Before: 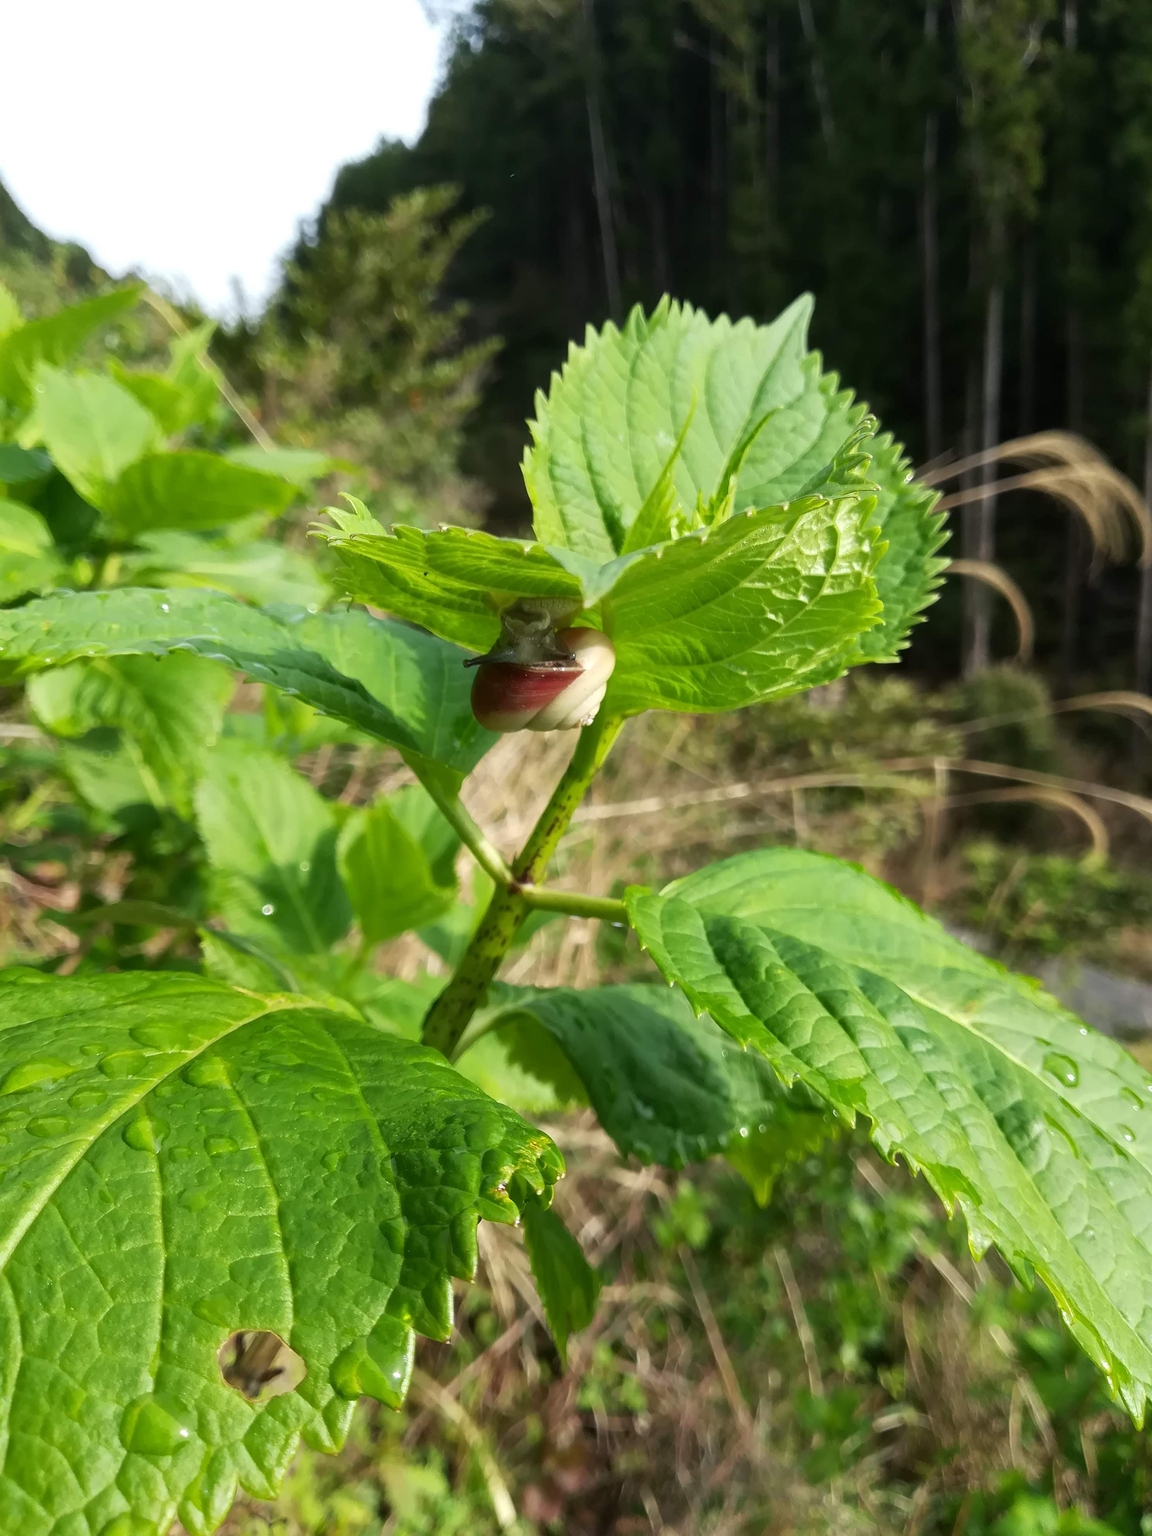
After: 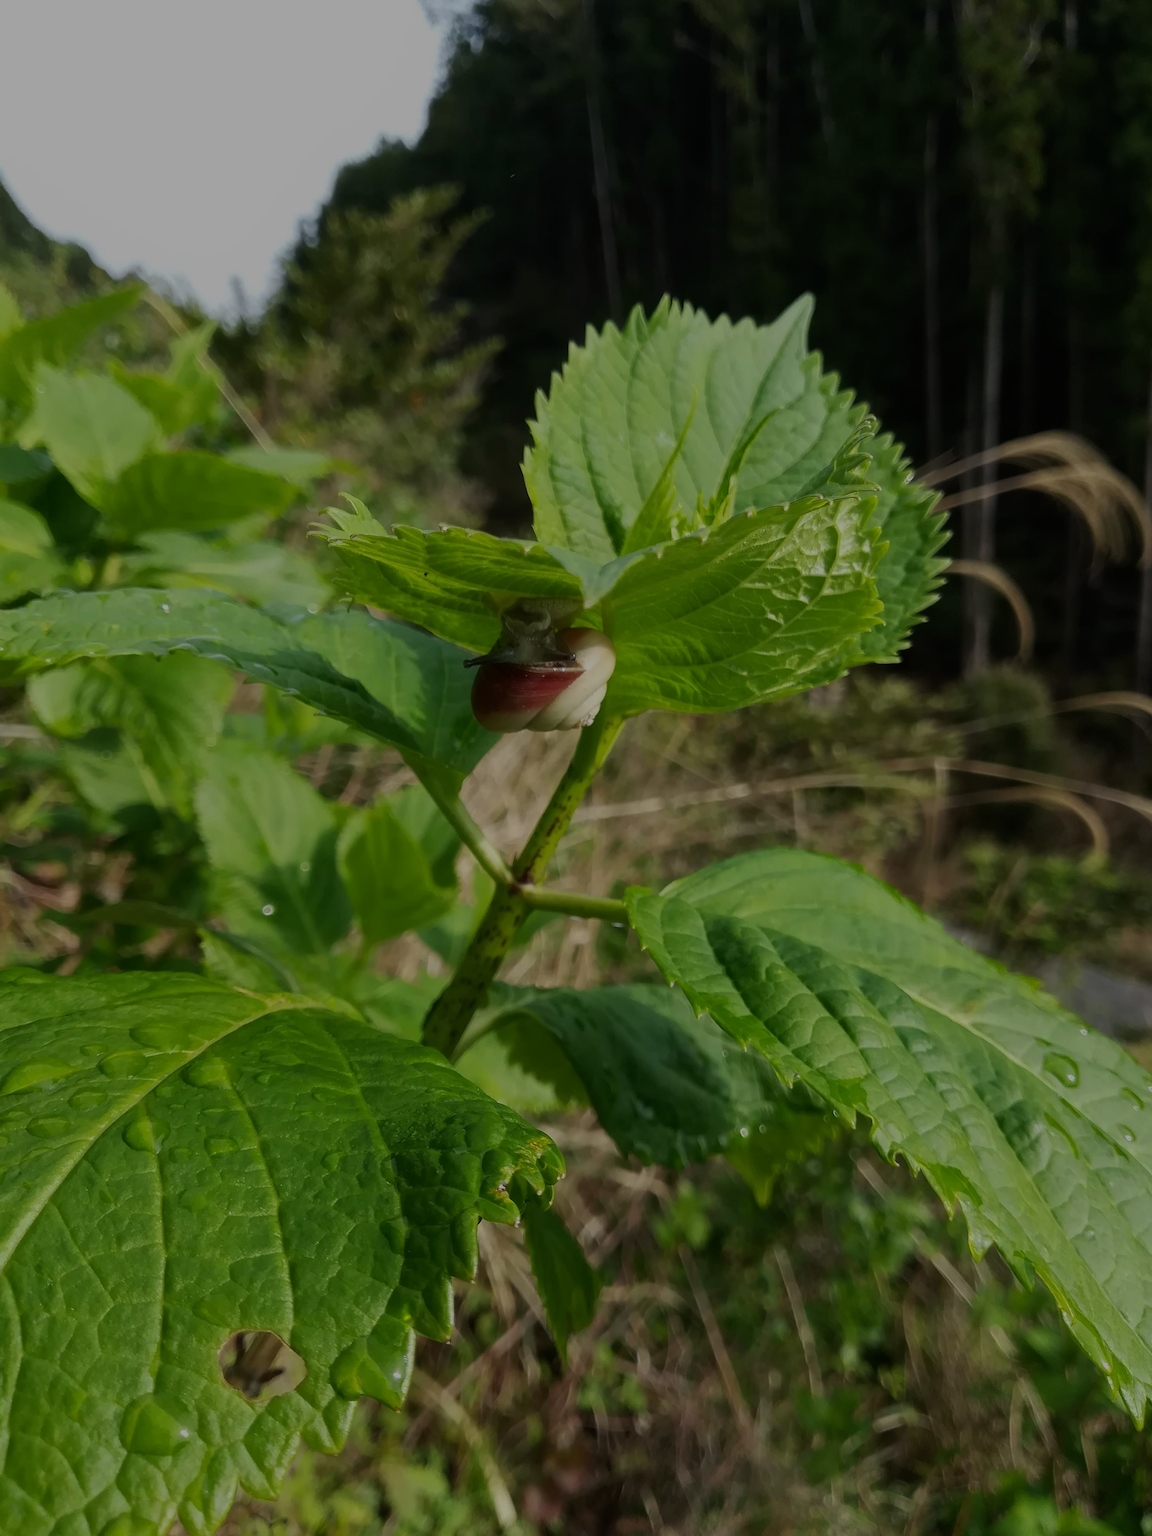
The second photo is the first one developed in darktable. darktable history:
tone equalizer: on, module defaults
exposure: exposure -1.468 EV, compensate highlight preservation false
